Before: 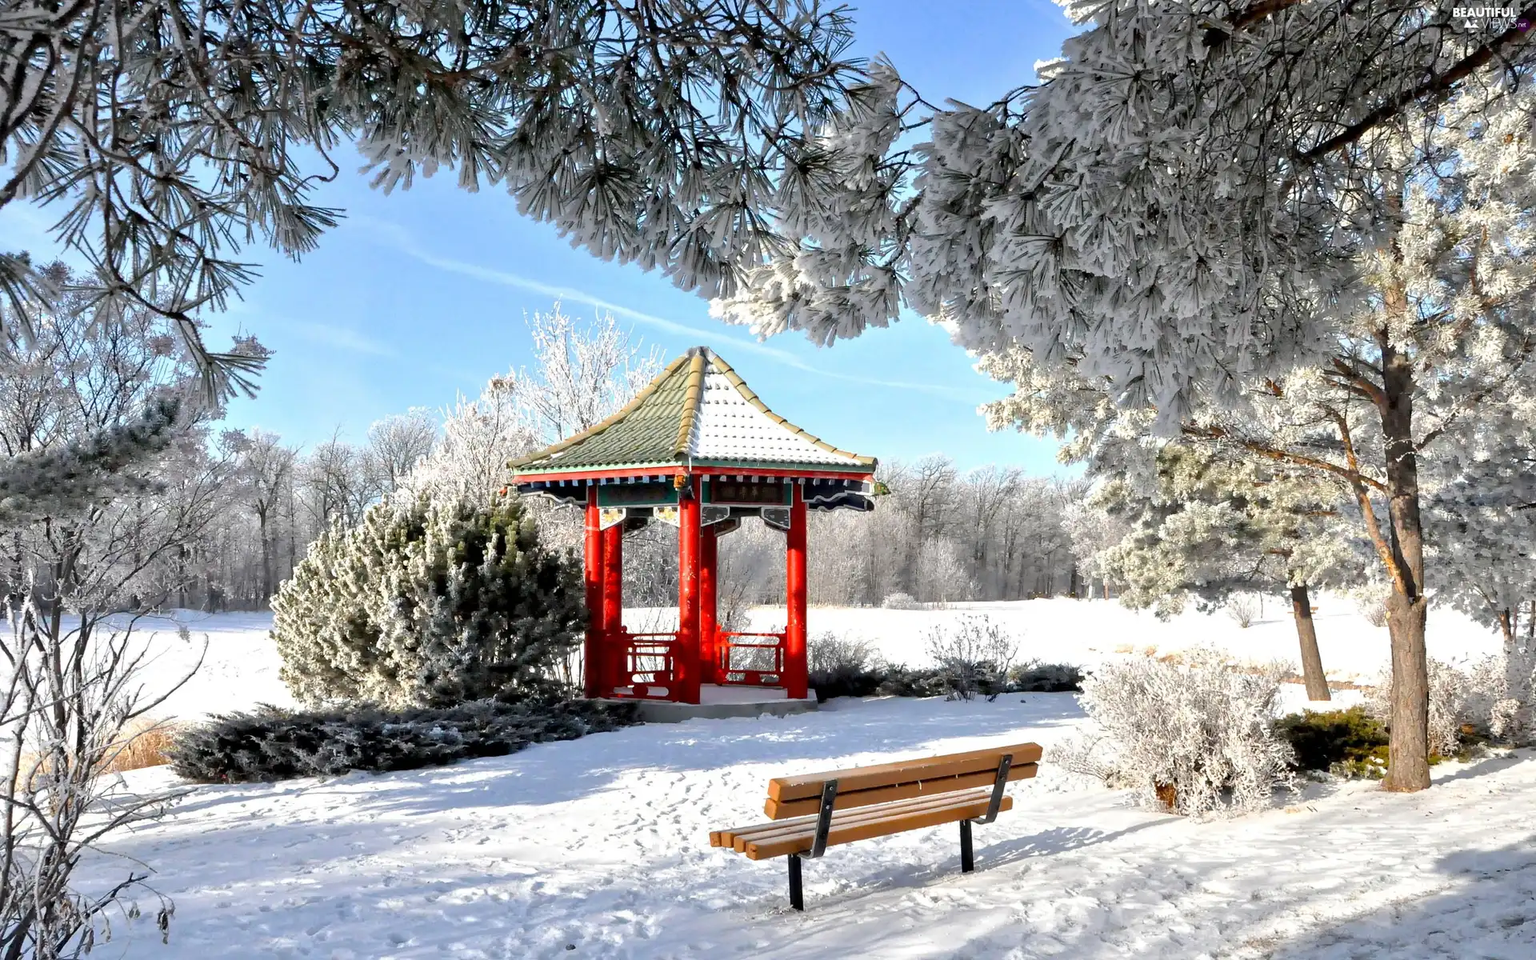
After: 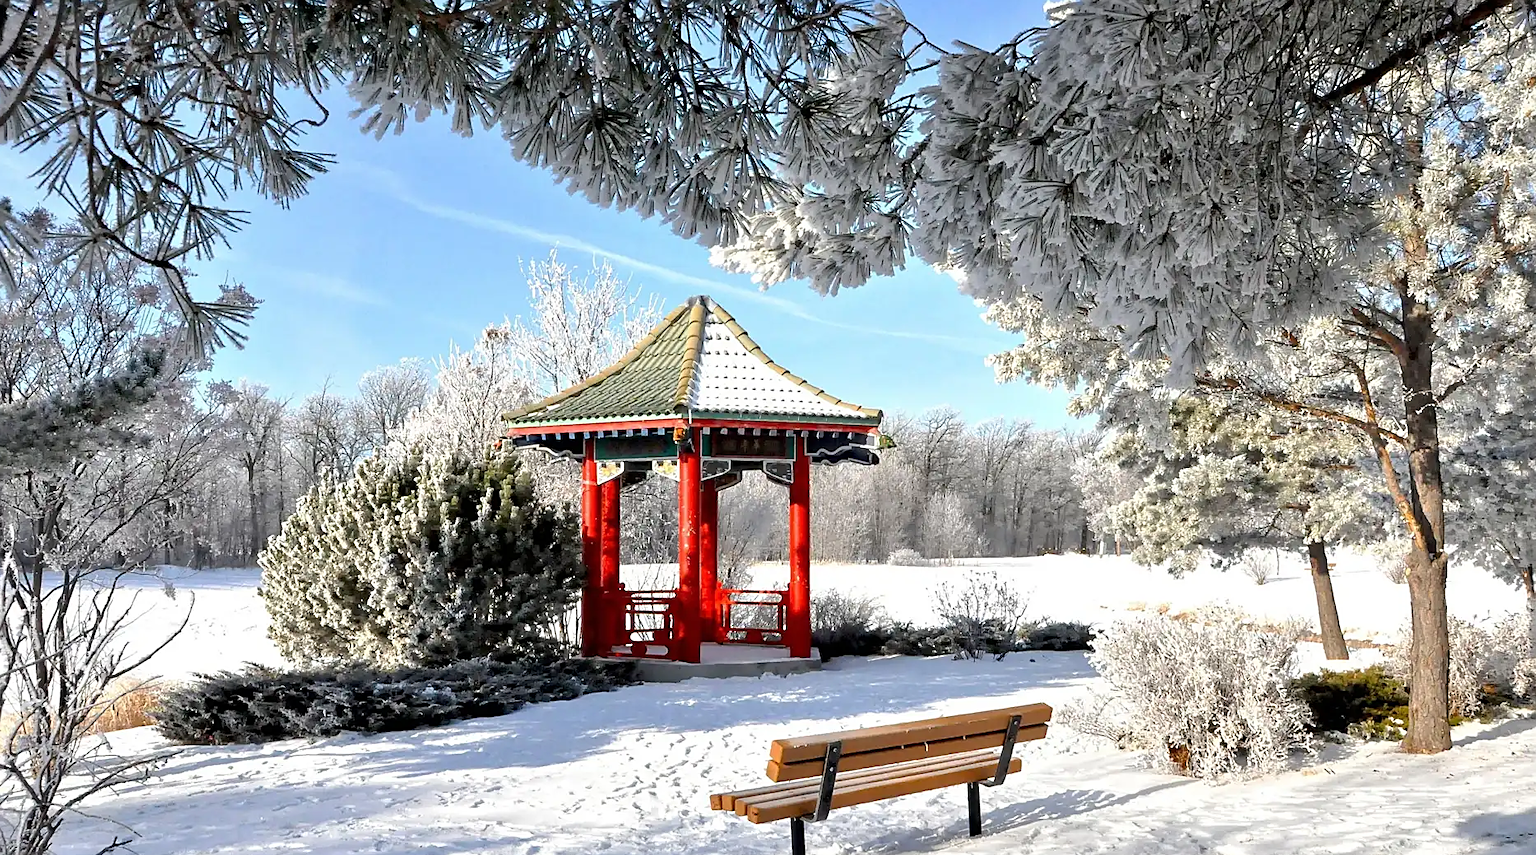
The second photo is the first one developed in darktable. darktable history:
crop: left 1.272%, top 6.201%, right 1.45%, bottom 7.066%
sharpen: on, module defaults
